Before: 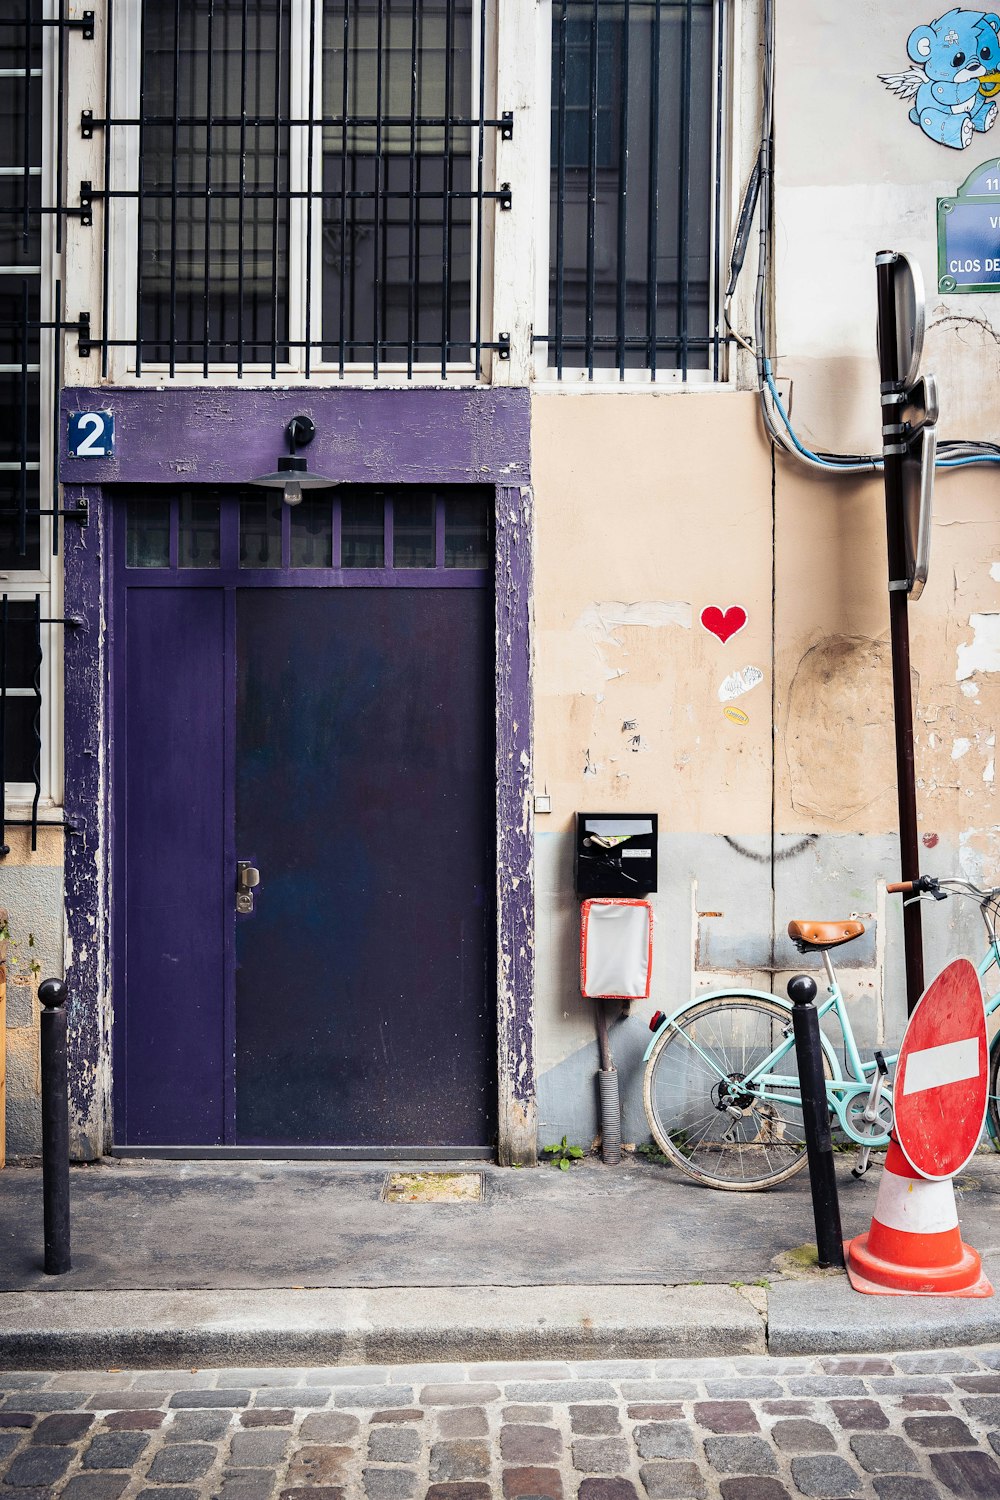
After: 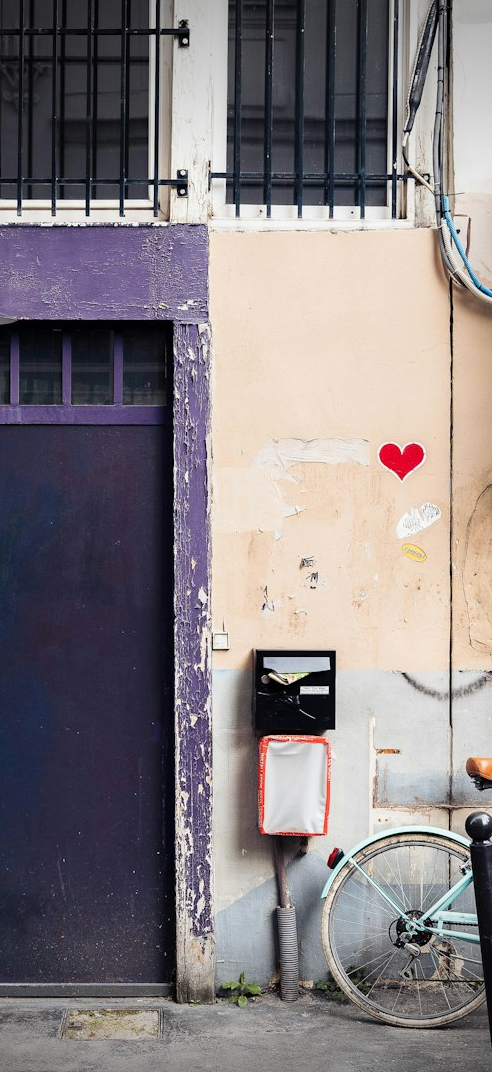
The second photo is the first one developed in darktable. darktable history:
crop: left 32.21%, top 10.929%, right 18.389%, bottom 17.586%
vignetting: fall-off start 100.4%, width/height ratio 1.325, unbound false
